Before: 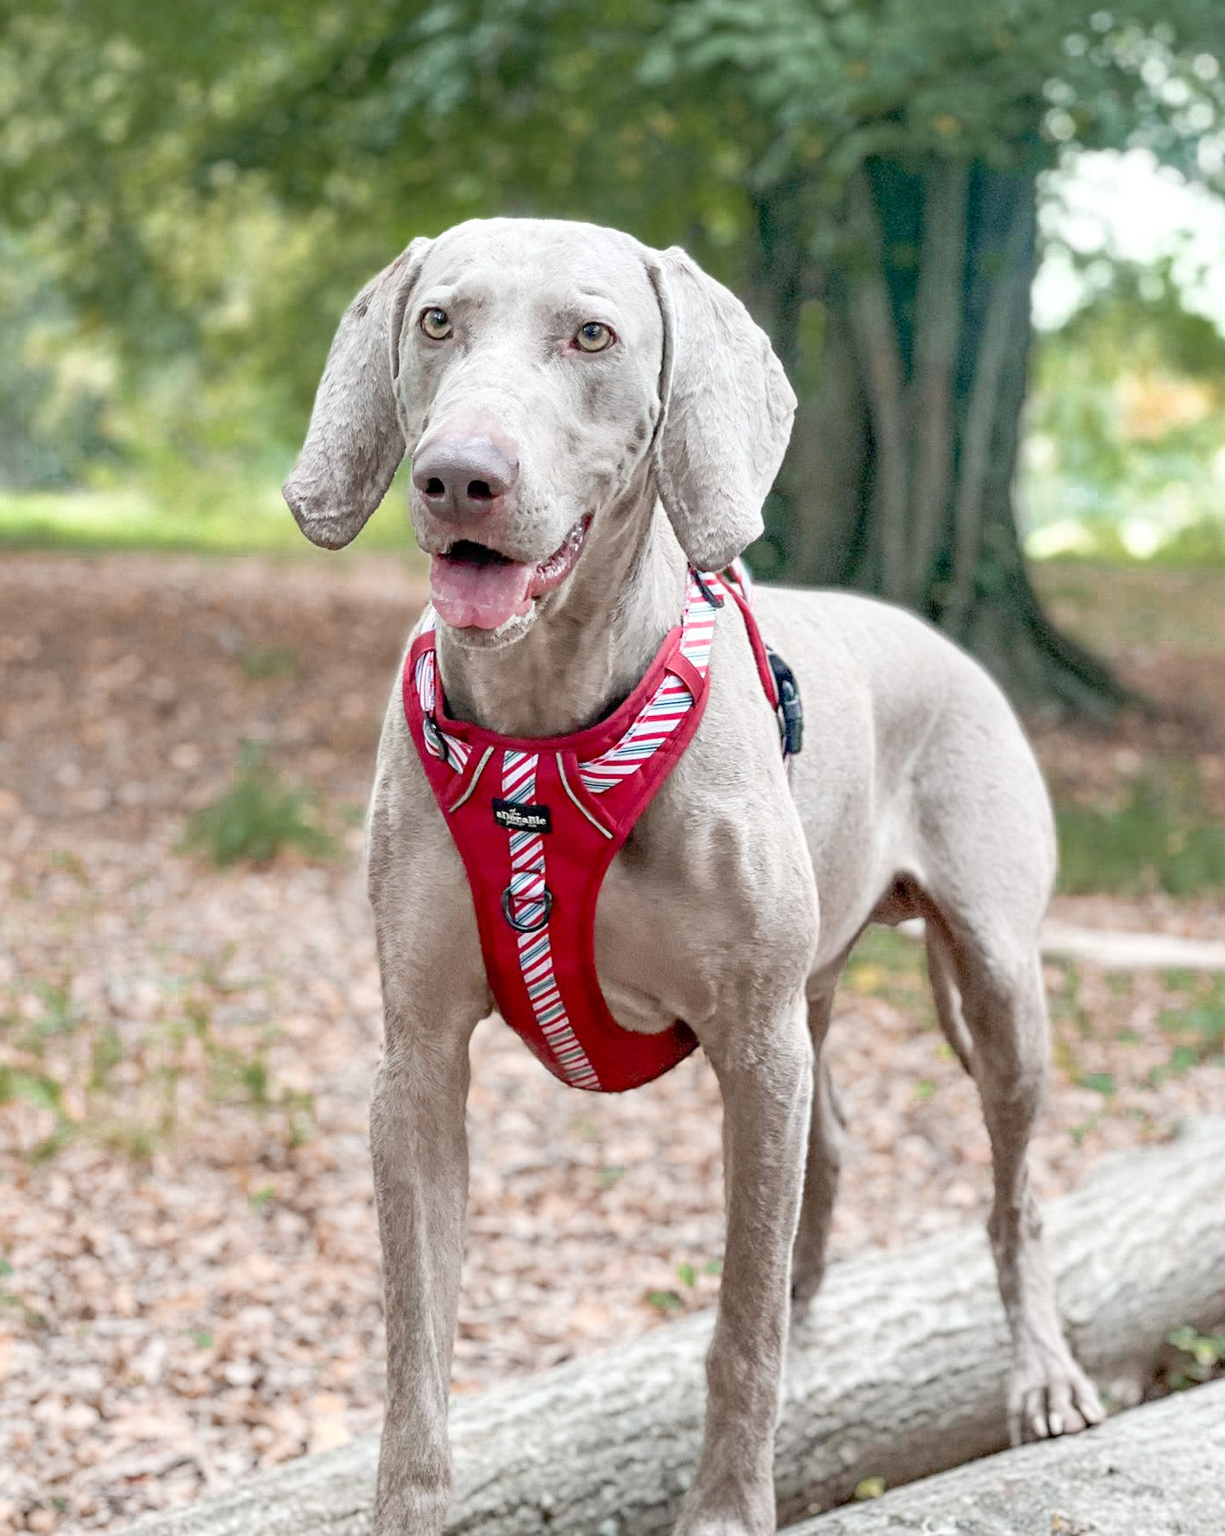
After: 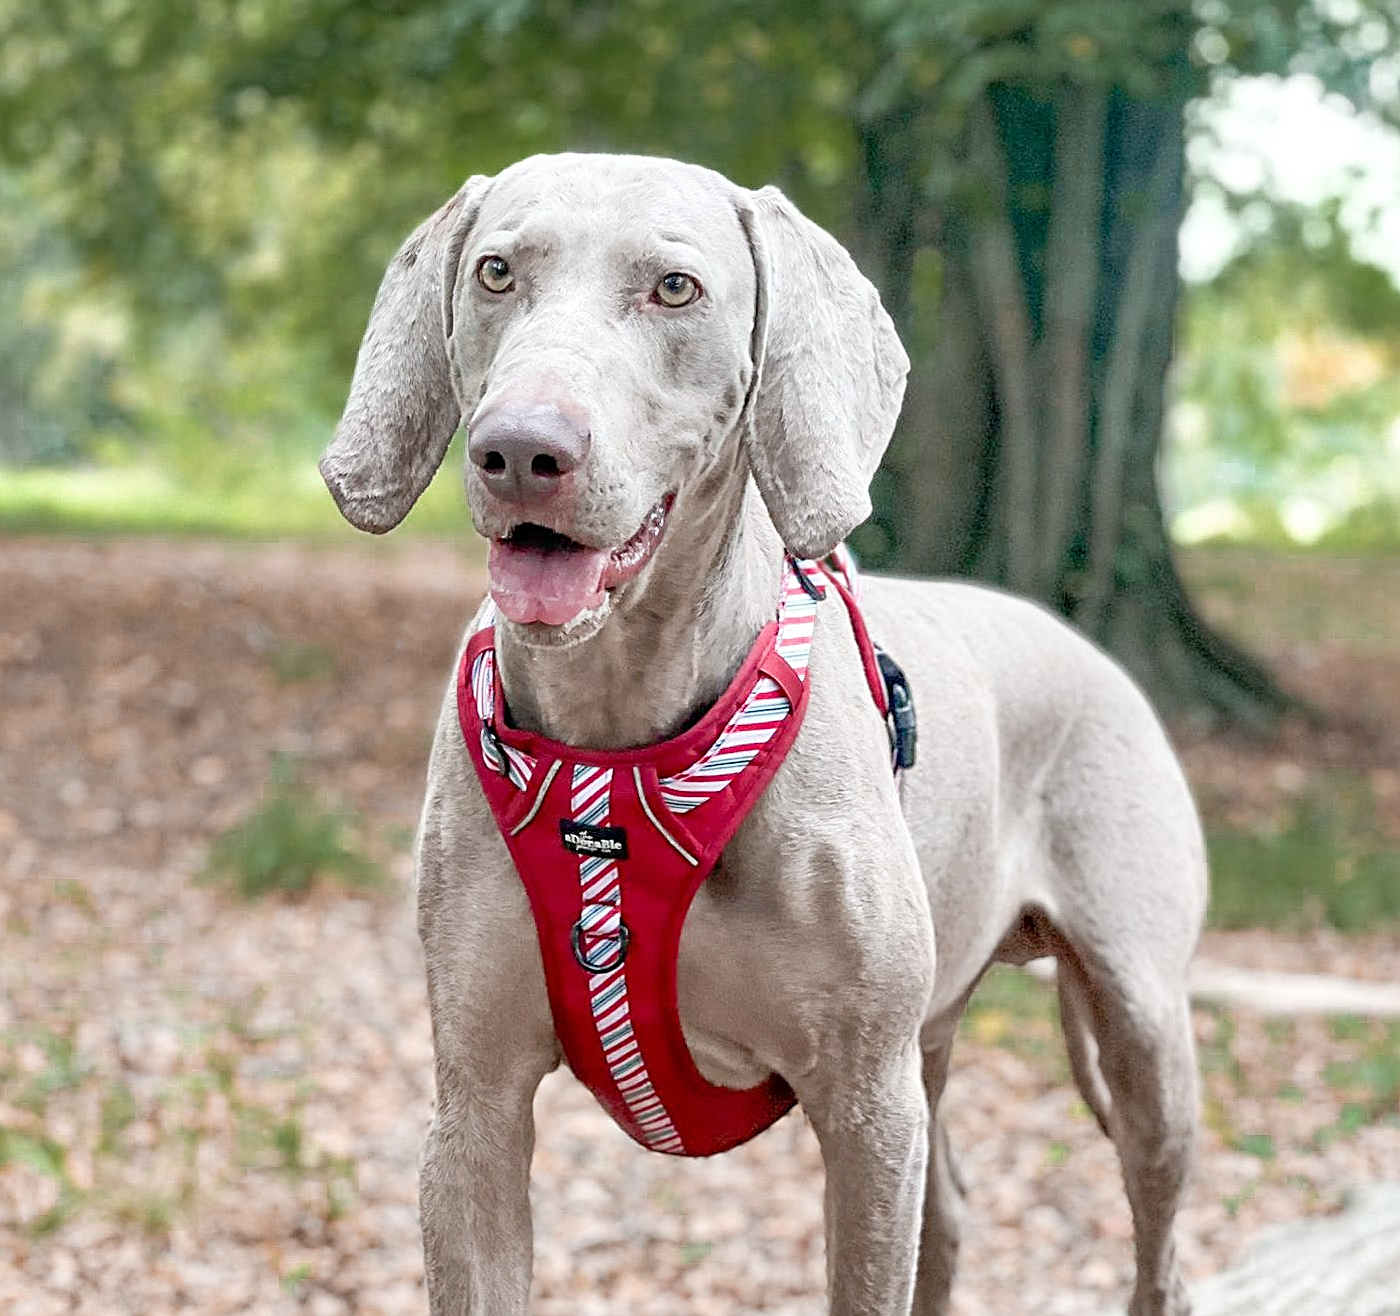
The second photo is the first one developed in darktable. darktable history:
crop: left 0.371%, top 5.508%, bottom 19.813%
sharpen: on, module defaults
